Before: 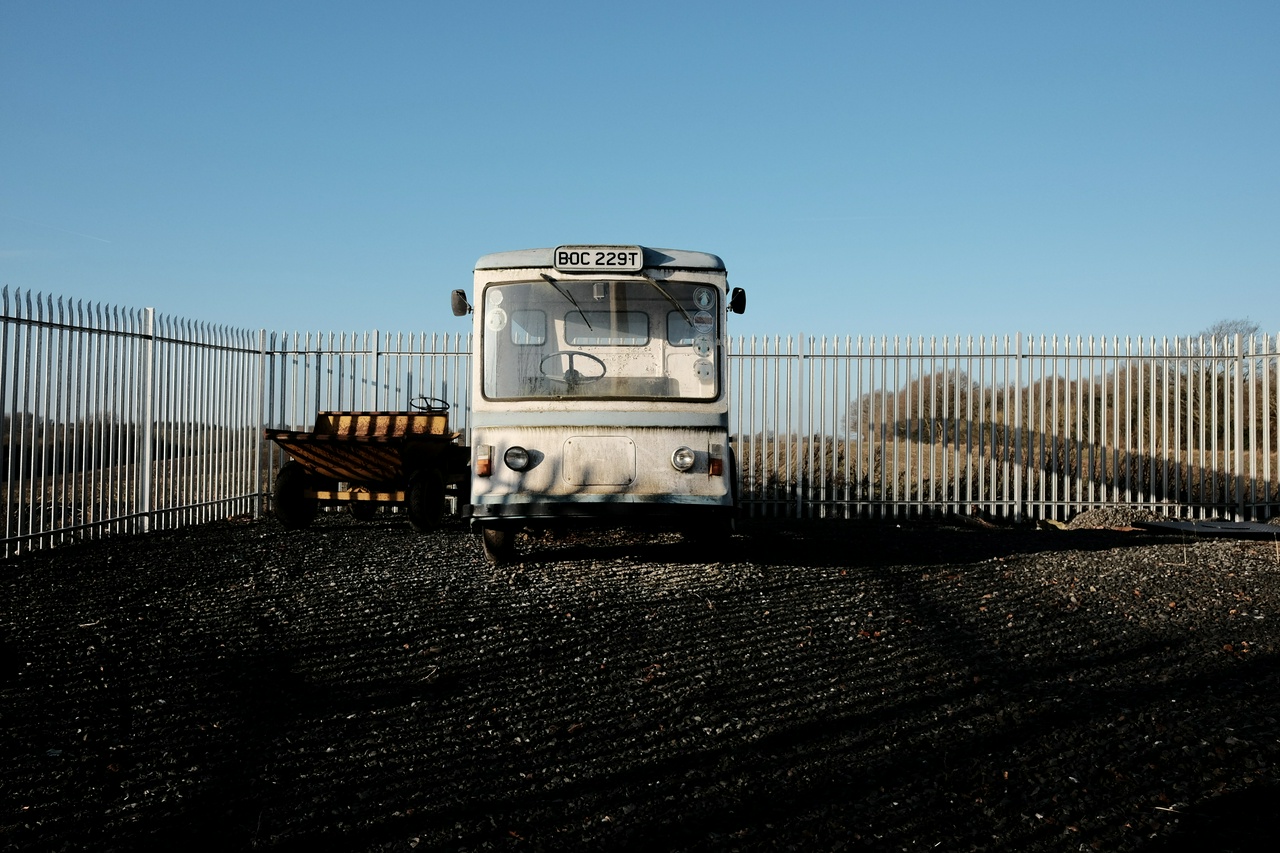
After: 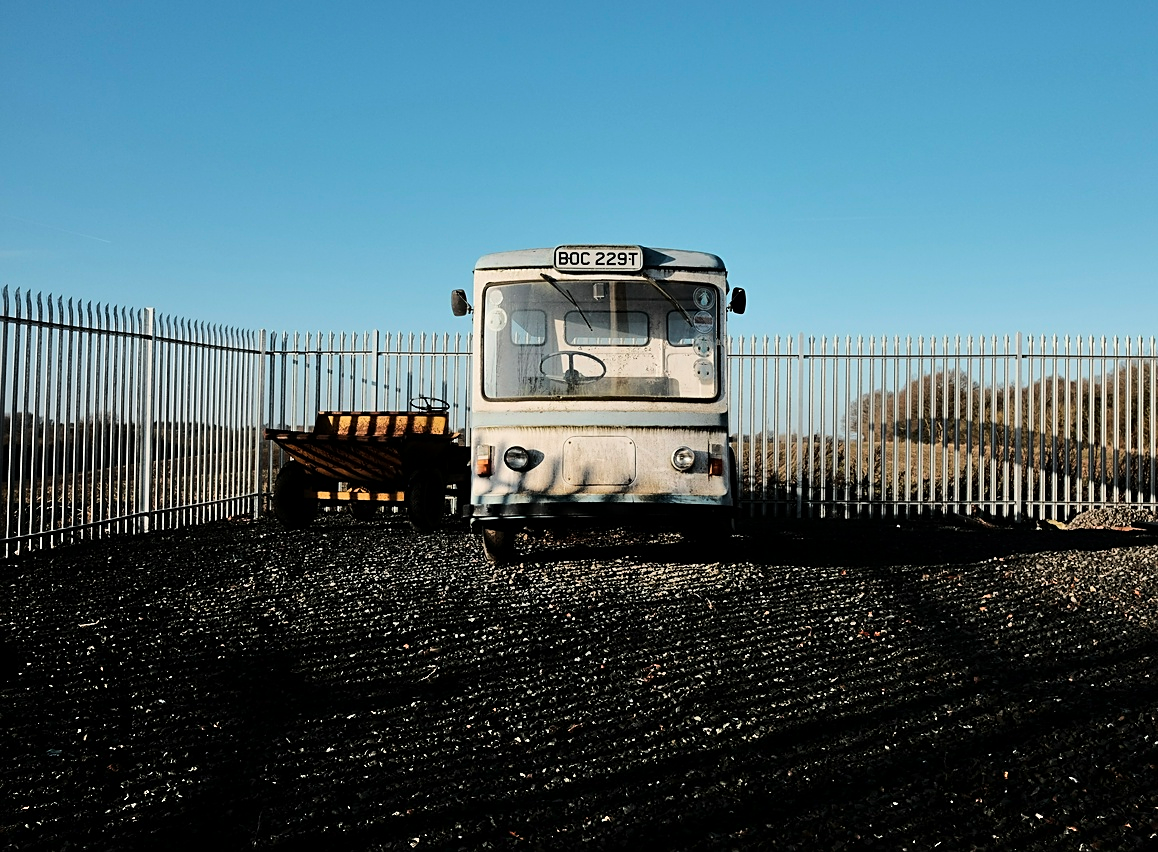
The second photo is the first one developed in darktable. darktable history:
shadows and highlights: soften with gaussian
tone curve: curves: ch0 [(0, 0) (0.087, 0.054) (0.281, 0.245) (0.506, 0.526) (0.8, 0.824) (0.994, 0.955)]; ch1 [(0, 0) (0.27, 0.195) (0.406, 0.435) (0.452, 0.474) (0.495, 0.5) (0.514, 0.508) (0.563, 0.584) (0.654, 0.689) (1, 1)]; ch2 [(0, 0) (0.269, 0.299) (0.459, 0.441) (0.498, 0.499) (0.523, 0.52) (0.551, 0.549) (0.633, 0.625) (0.659, 0.681) (0.718, 0.764) (1, 1)], color space Lab, linked channels, preserve colors none
crop: right 9.477%, bottom 0.048%
sharpen: on, module defaults
